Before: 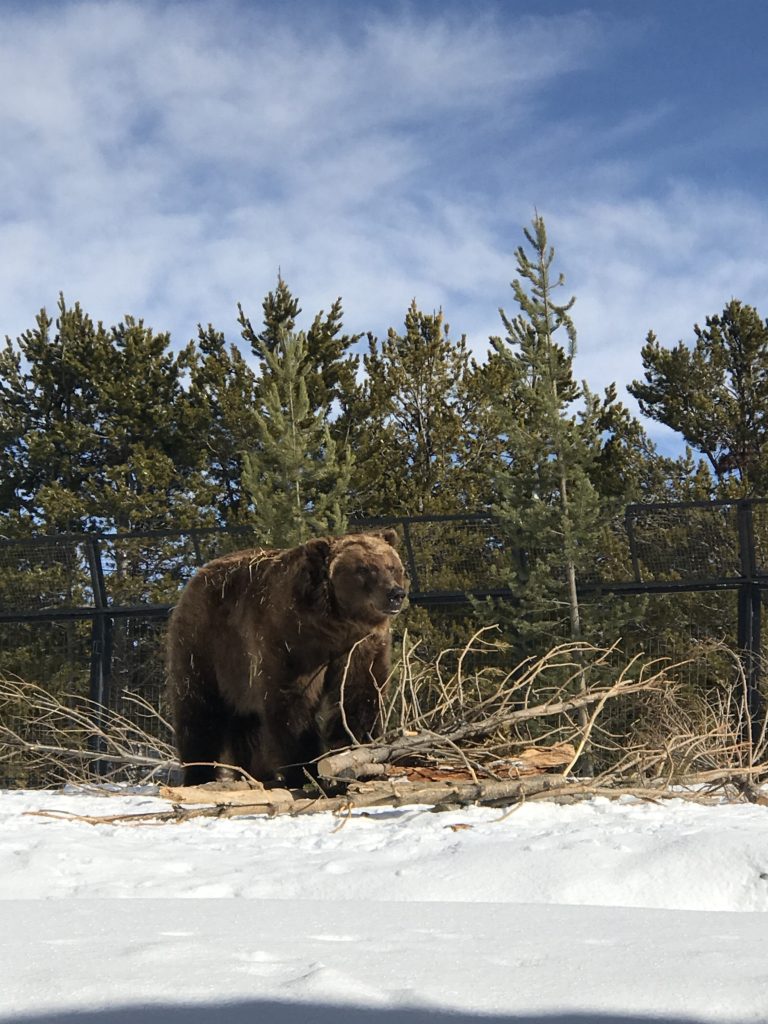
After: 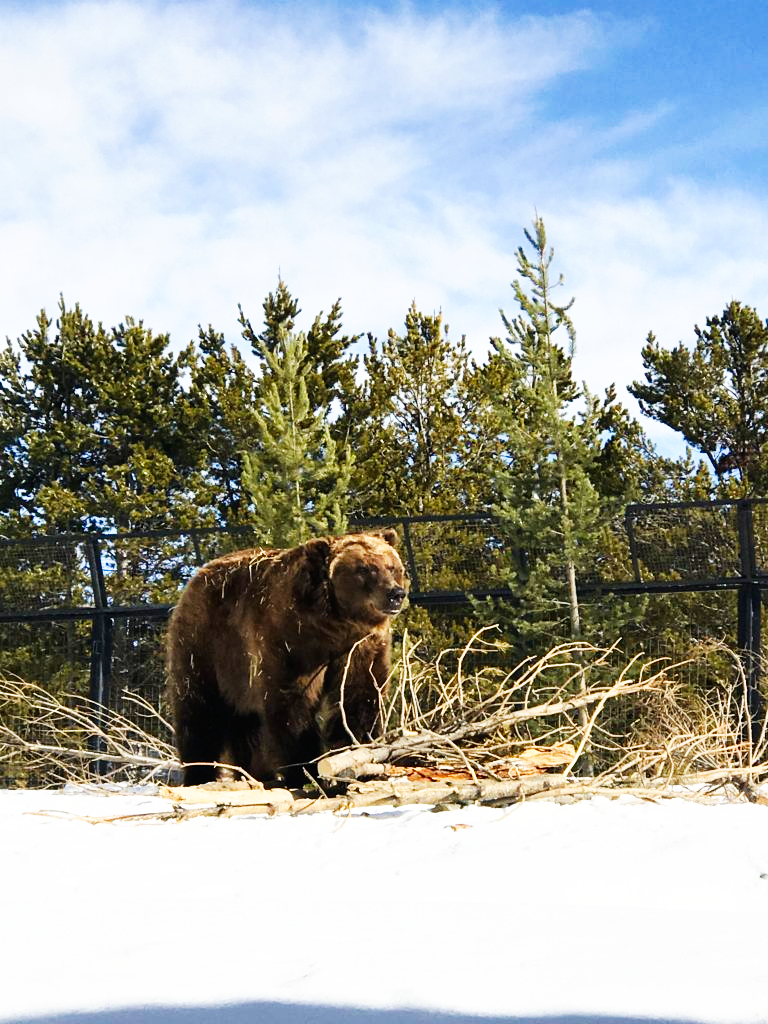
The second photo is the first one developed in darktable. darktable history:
base curve: curves: ch0 [(0, 0) (0.007, 0.004) (0.027, 0.03) (0.046, 0.07) (0.207, 0.54) (0.442, 0.872) (0.673, 0.972) (1, 1)], preserve colors none
contrast brightness saturation: saturation 0.177
